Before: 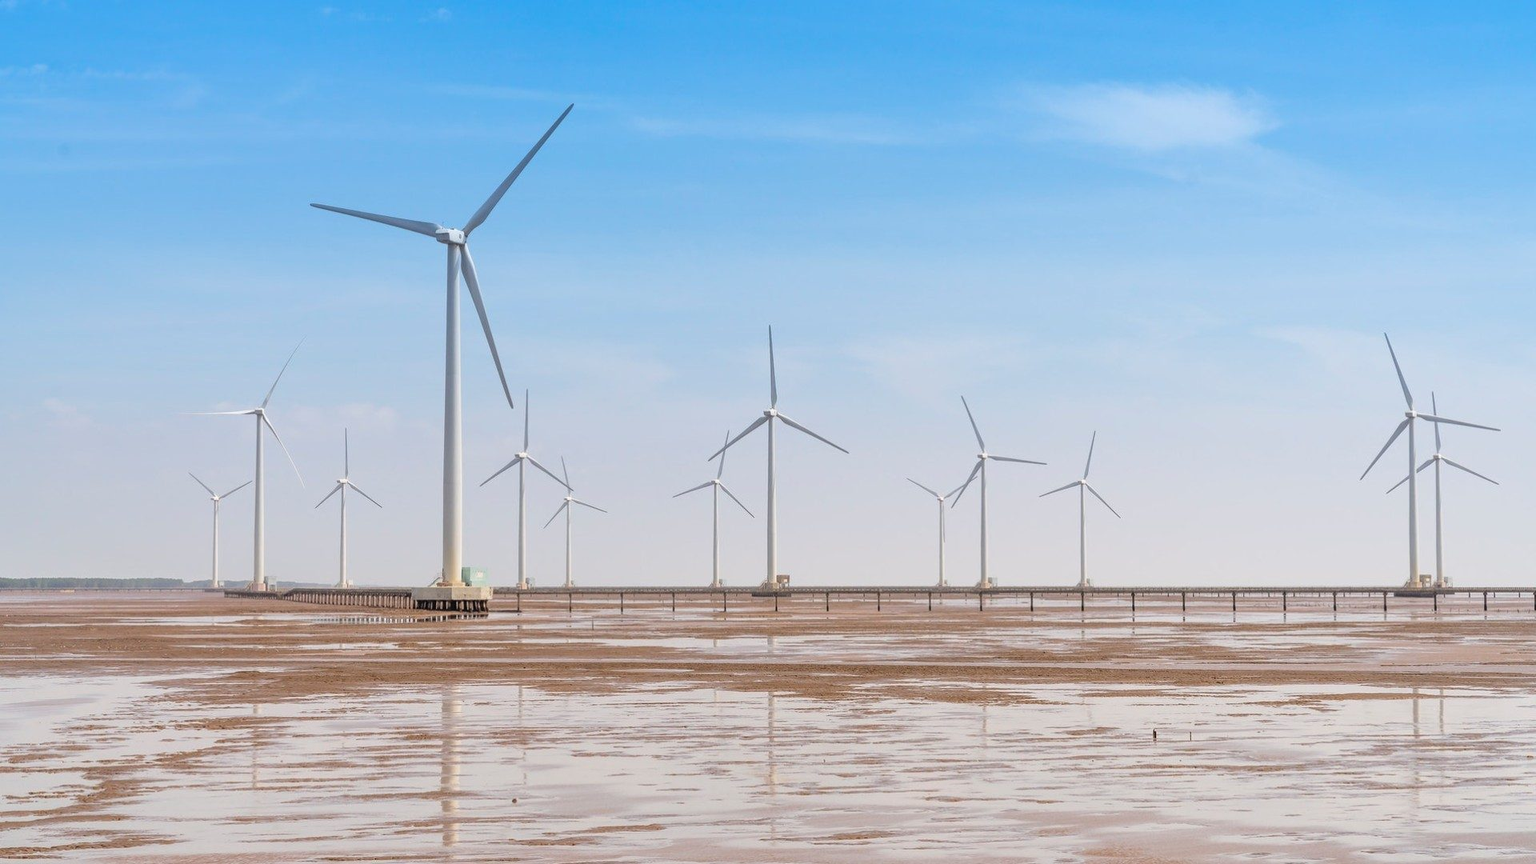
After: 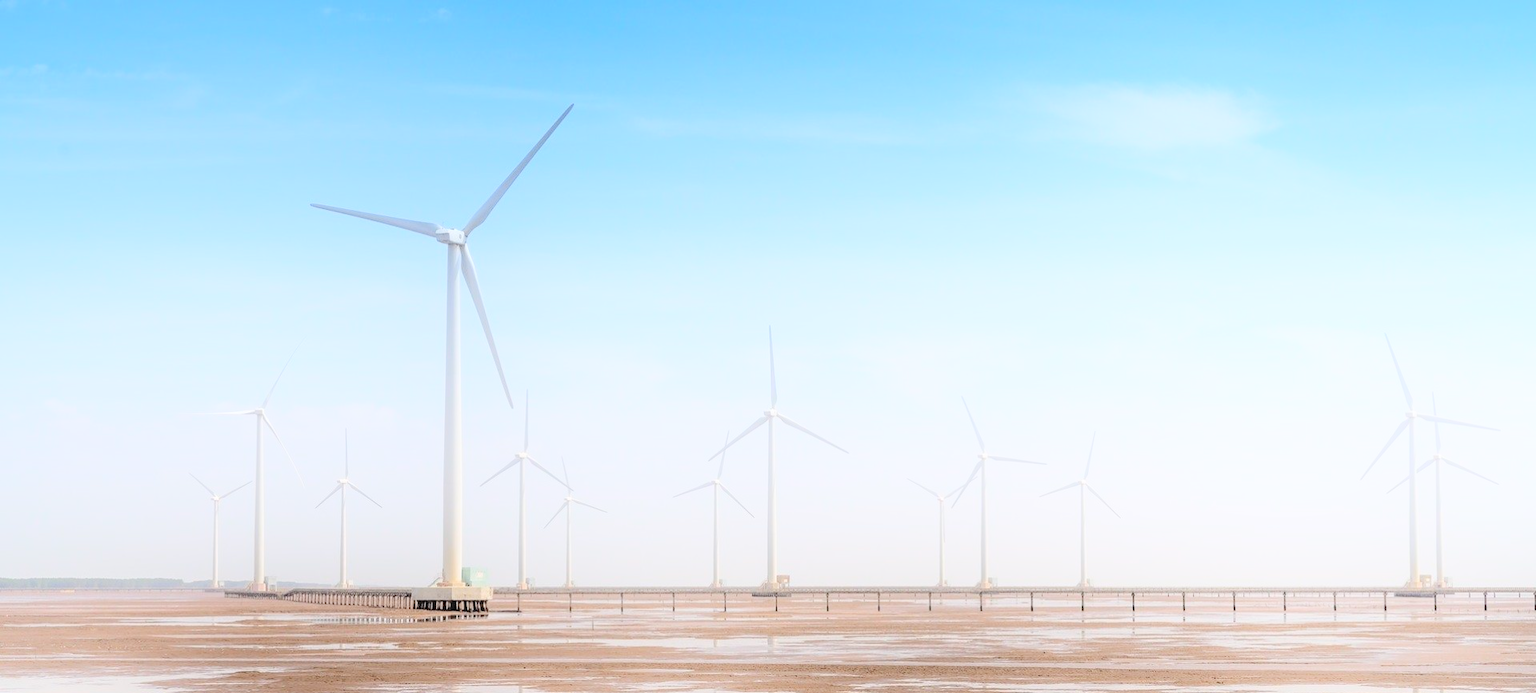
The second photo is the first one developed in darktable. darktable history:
crop: bottom 19.644%
shadows and highlights: shadows -21.3, highlights 100, soften with gaussian
local contrast: mode bilateral grid, contrast 15, coarseness 36, detail 105%, midtone range 0.2
